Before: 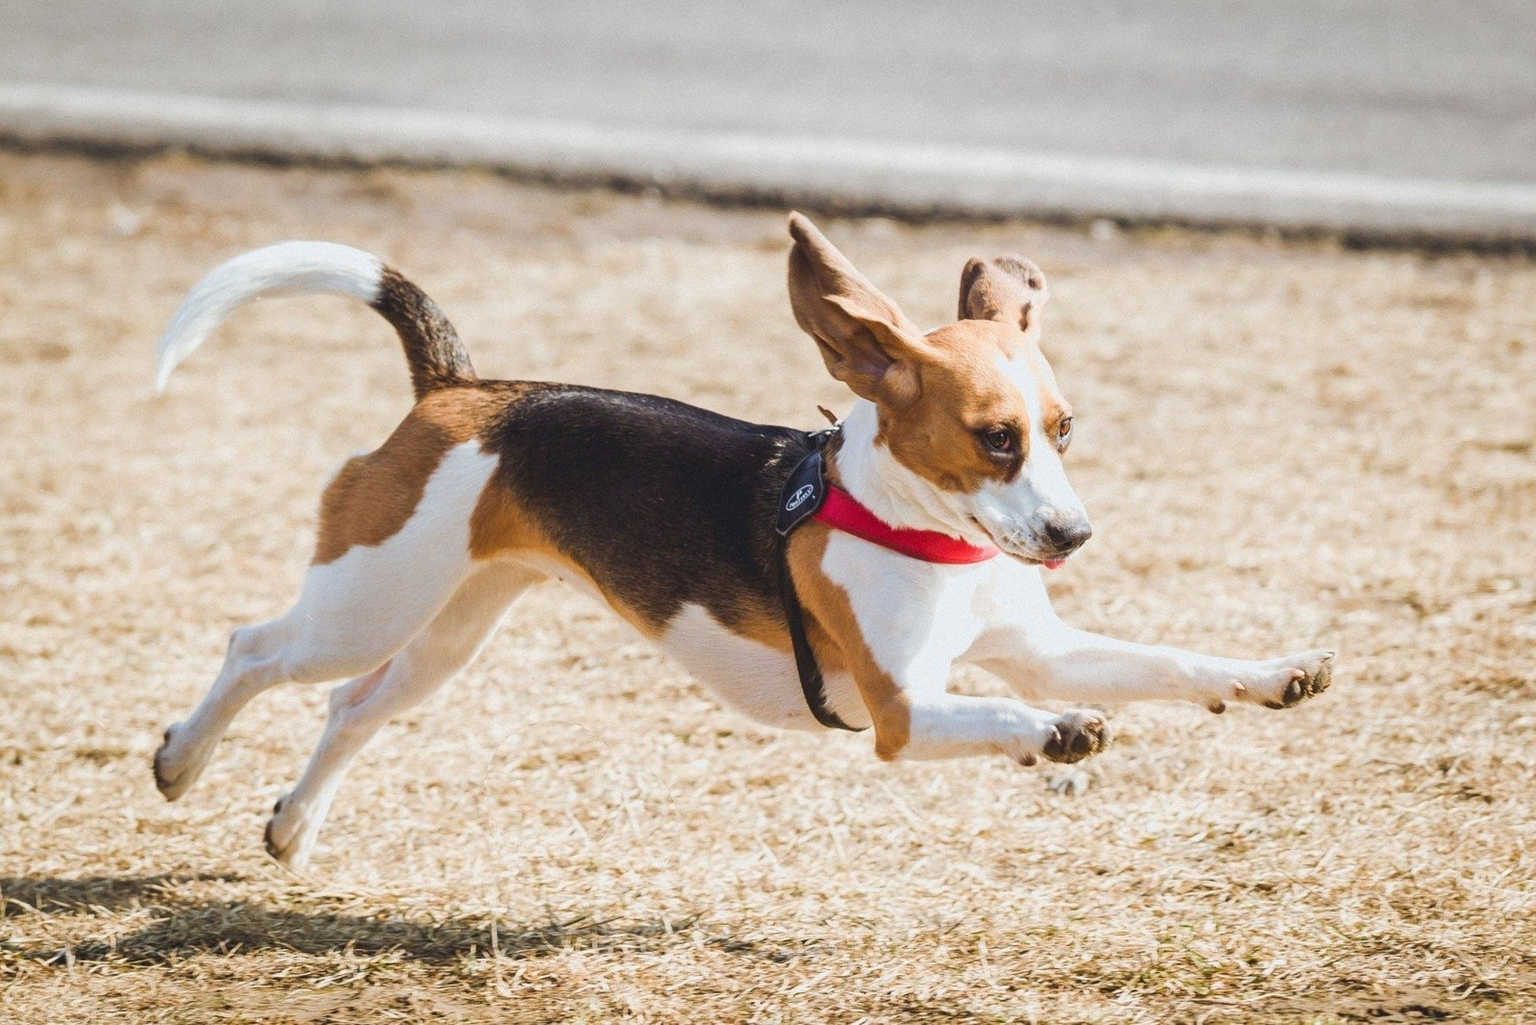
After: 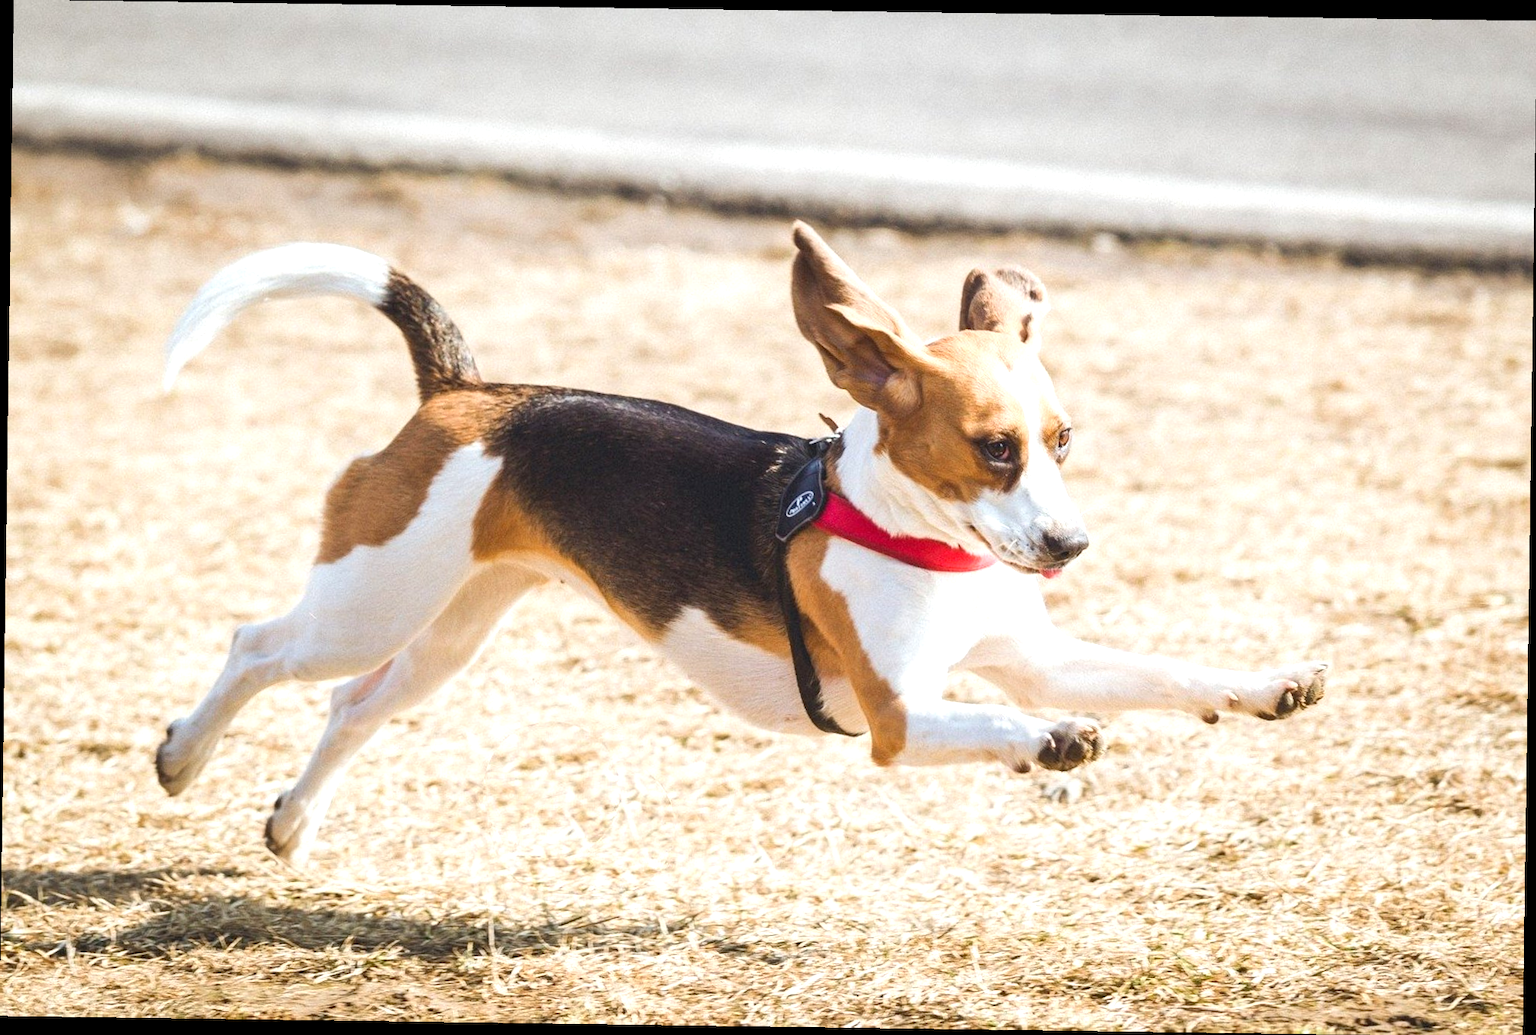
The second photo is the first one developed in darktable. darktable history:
exposure: black level correction 0.001, exposure 0.5 EV, compensate exposure bias true, compensate highlight preservation false
rotate and perspective: rotation 0.8°, automatic cropping off
